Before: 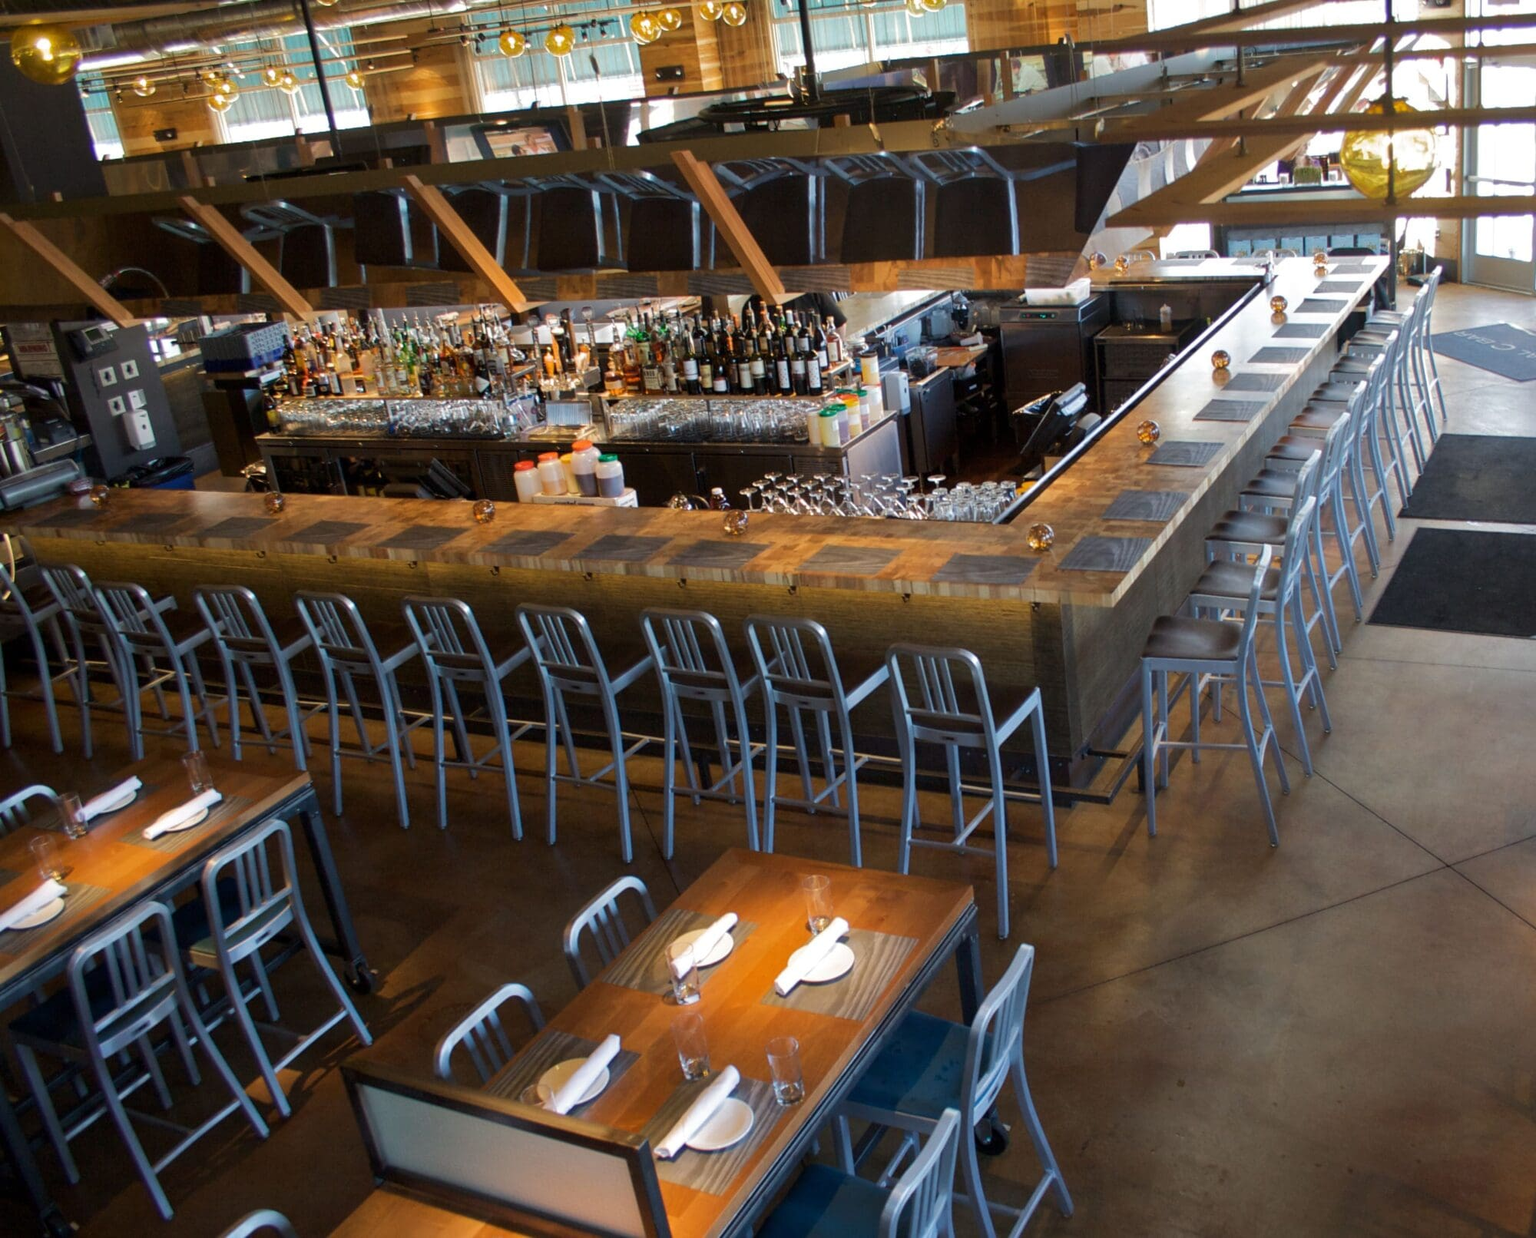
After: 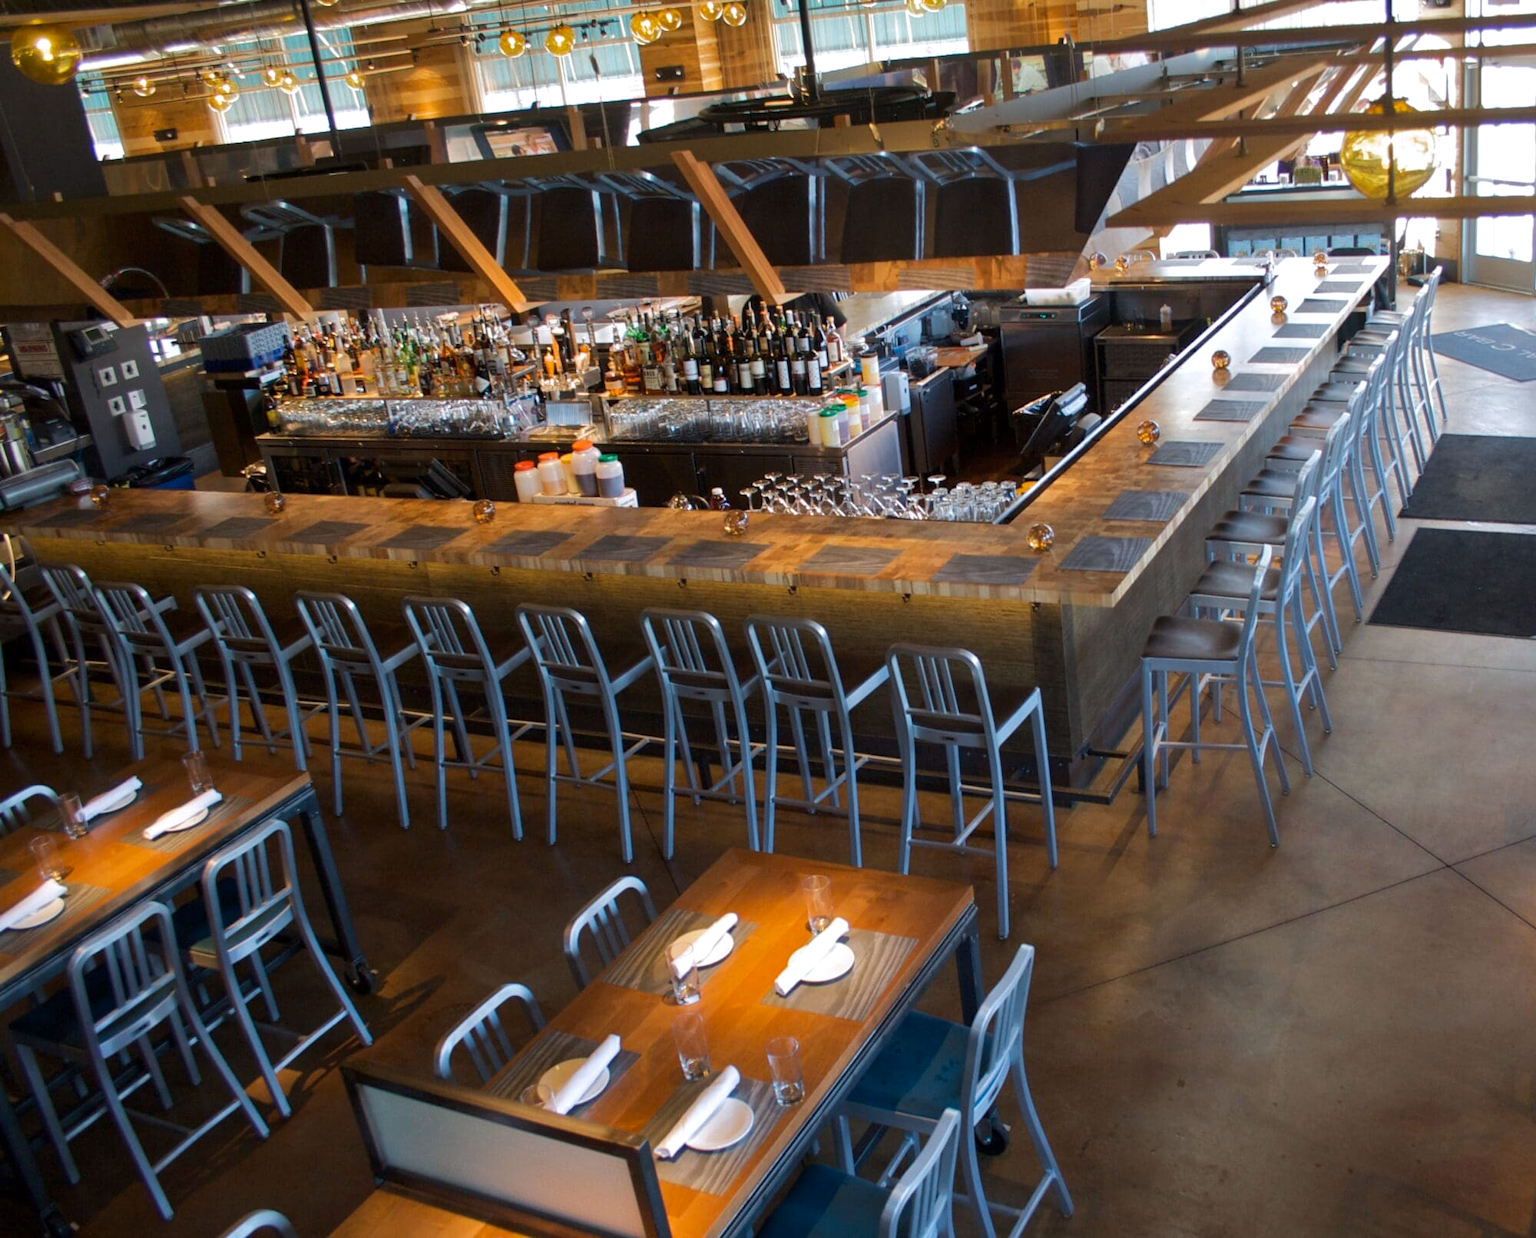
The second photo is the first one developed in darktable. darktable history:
color calibration: output R [1.063, -0.012, -0.003, 0], output G [0, 1.022, 0.021, 0], output B [-0.079, 0.047, 1, 0], illuminant as shot in camera, x 0.358, y 0.373, temperature 4628.91 K
